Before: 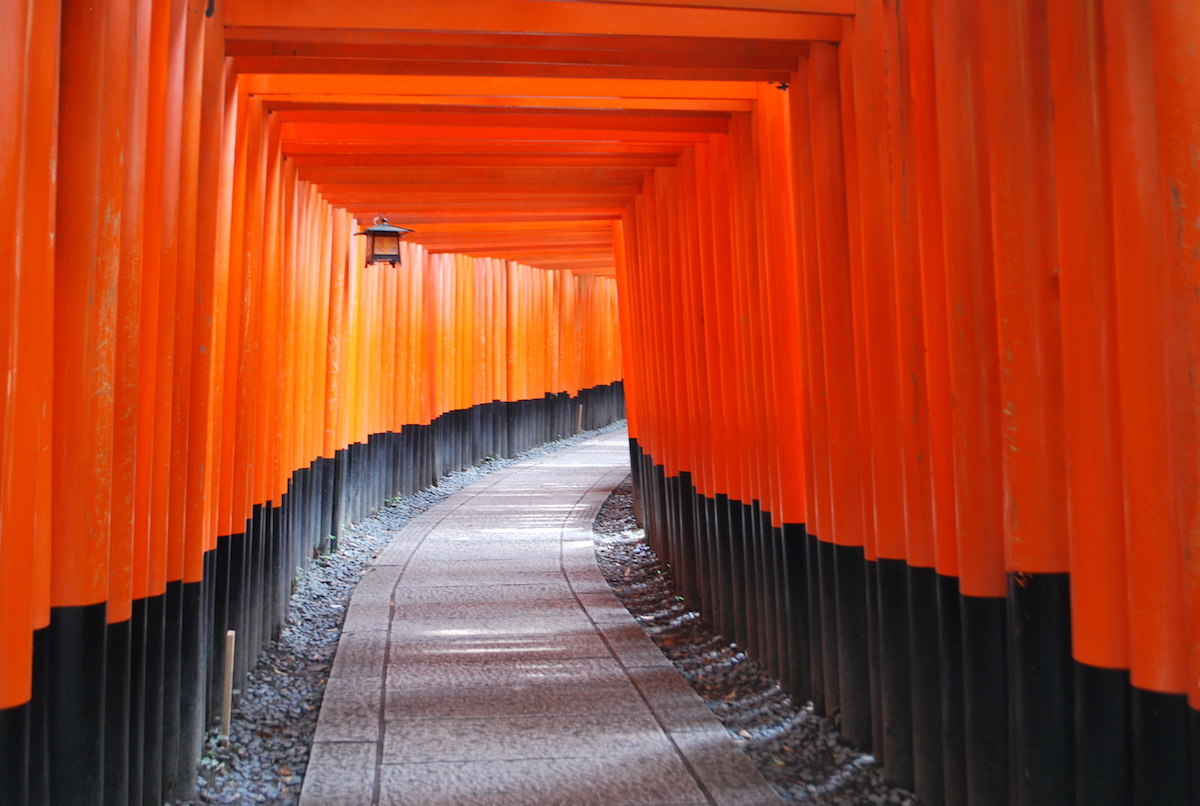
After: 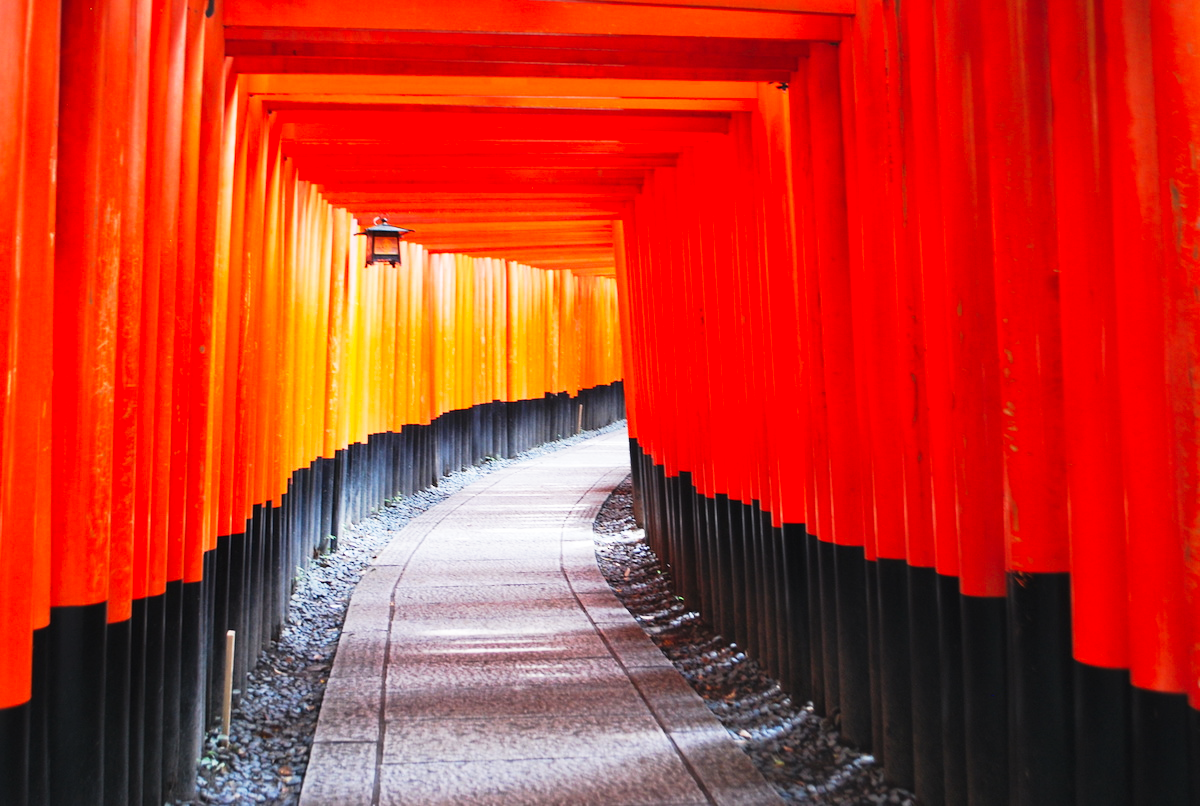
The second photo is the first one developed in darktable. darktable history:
tone curve: curves: ch0 [(0, 0.013) (0.198, 0.175) (0.512, 0.582) (0.625, 0.754) (0.81, 0.934) (1, 1)], preserve colors none
